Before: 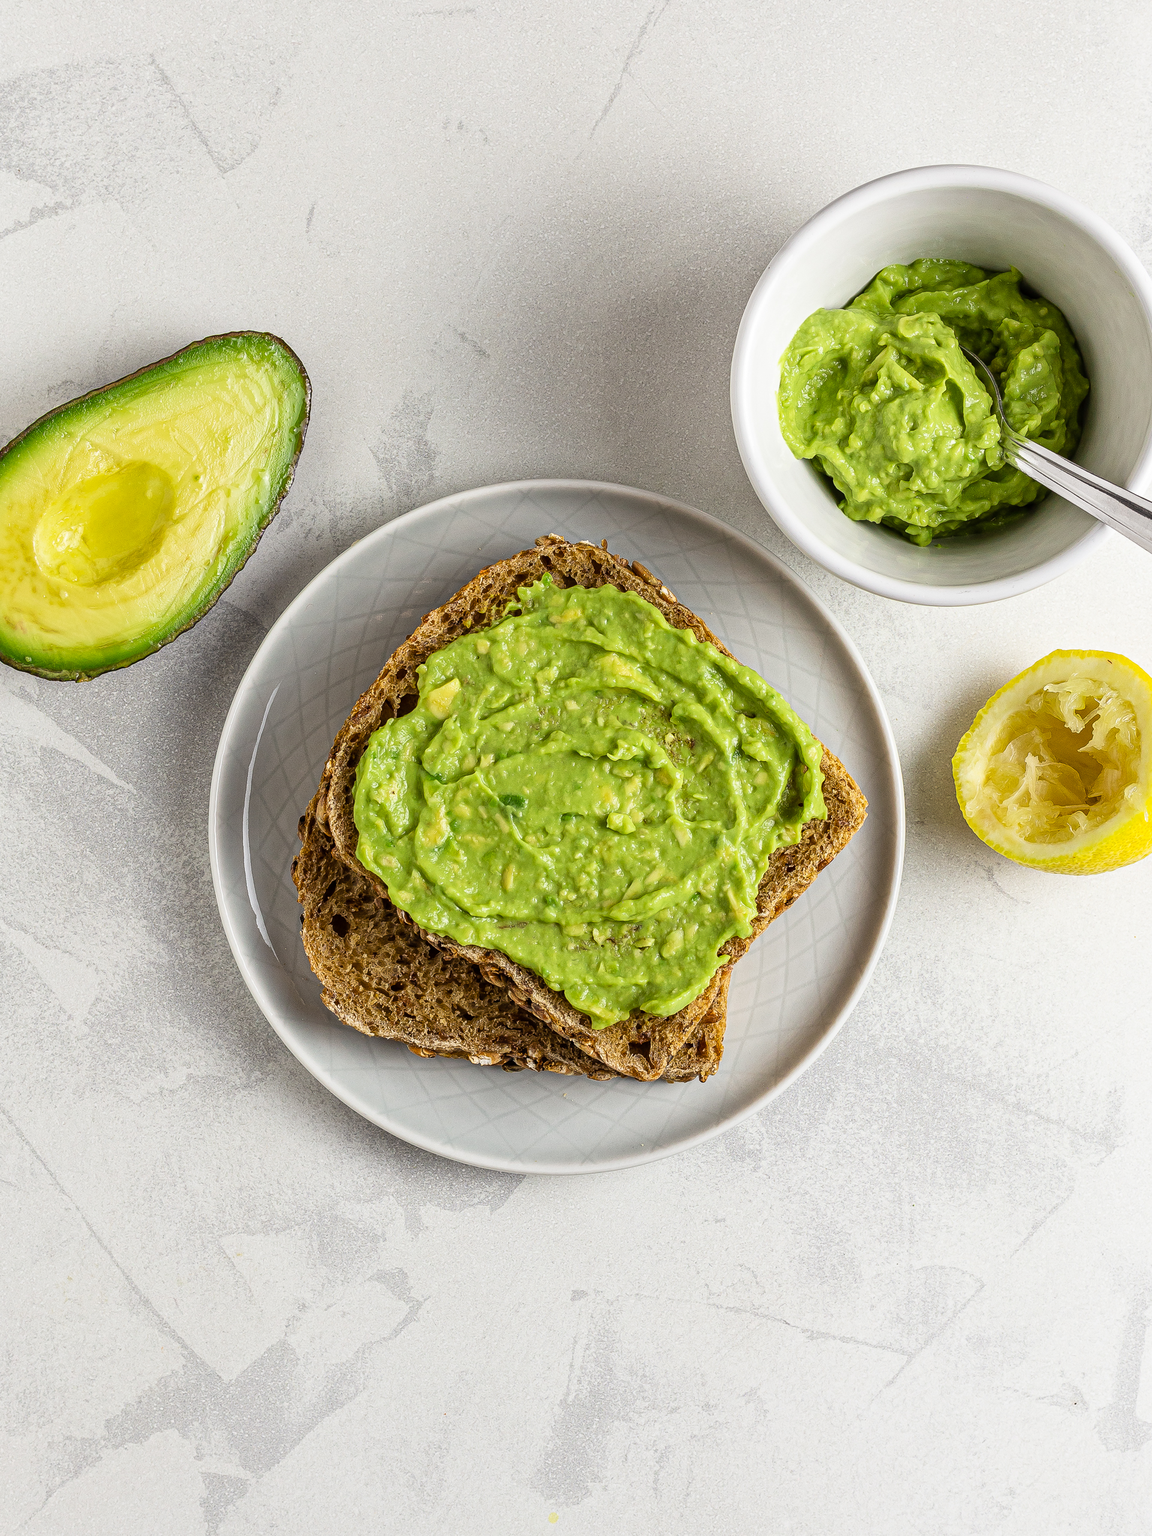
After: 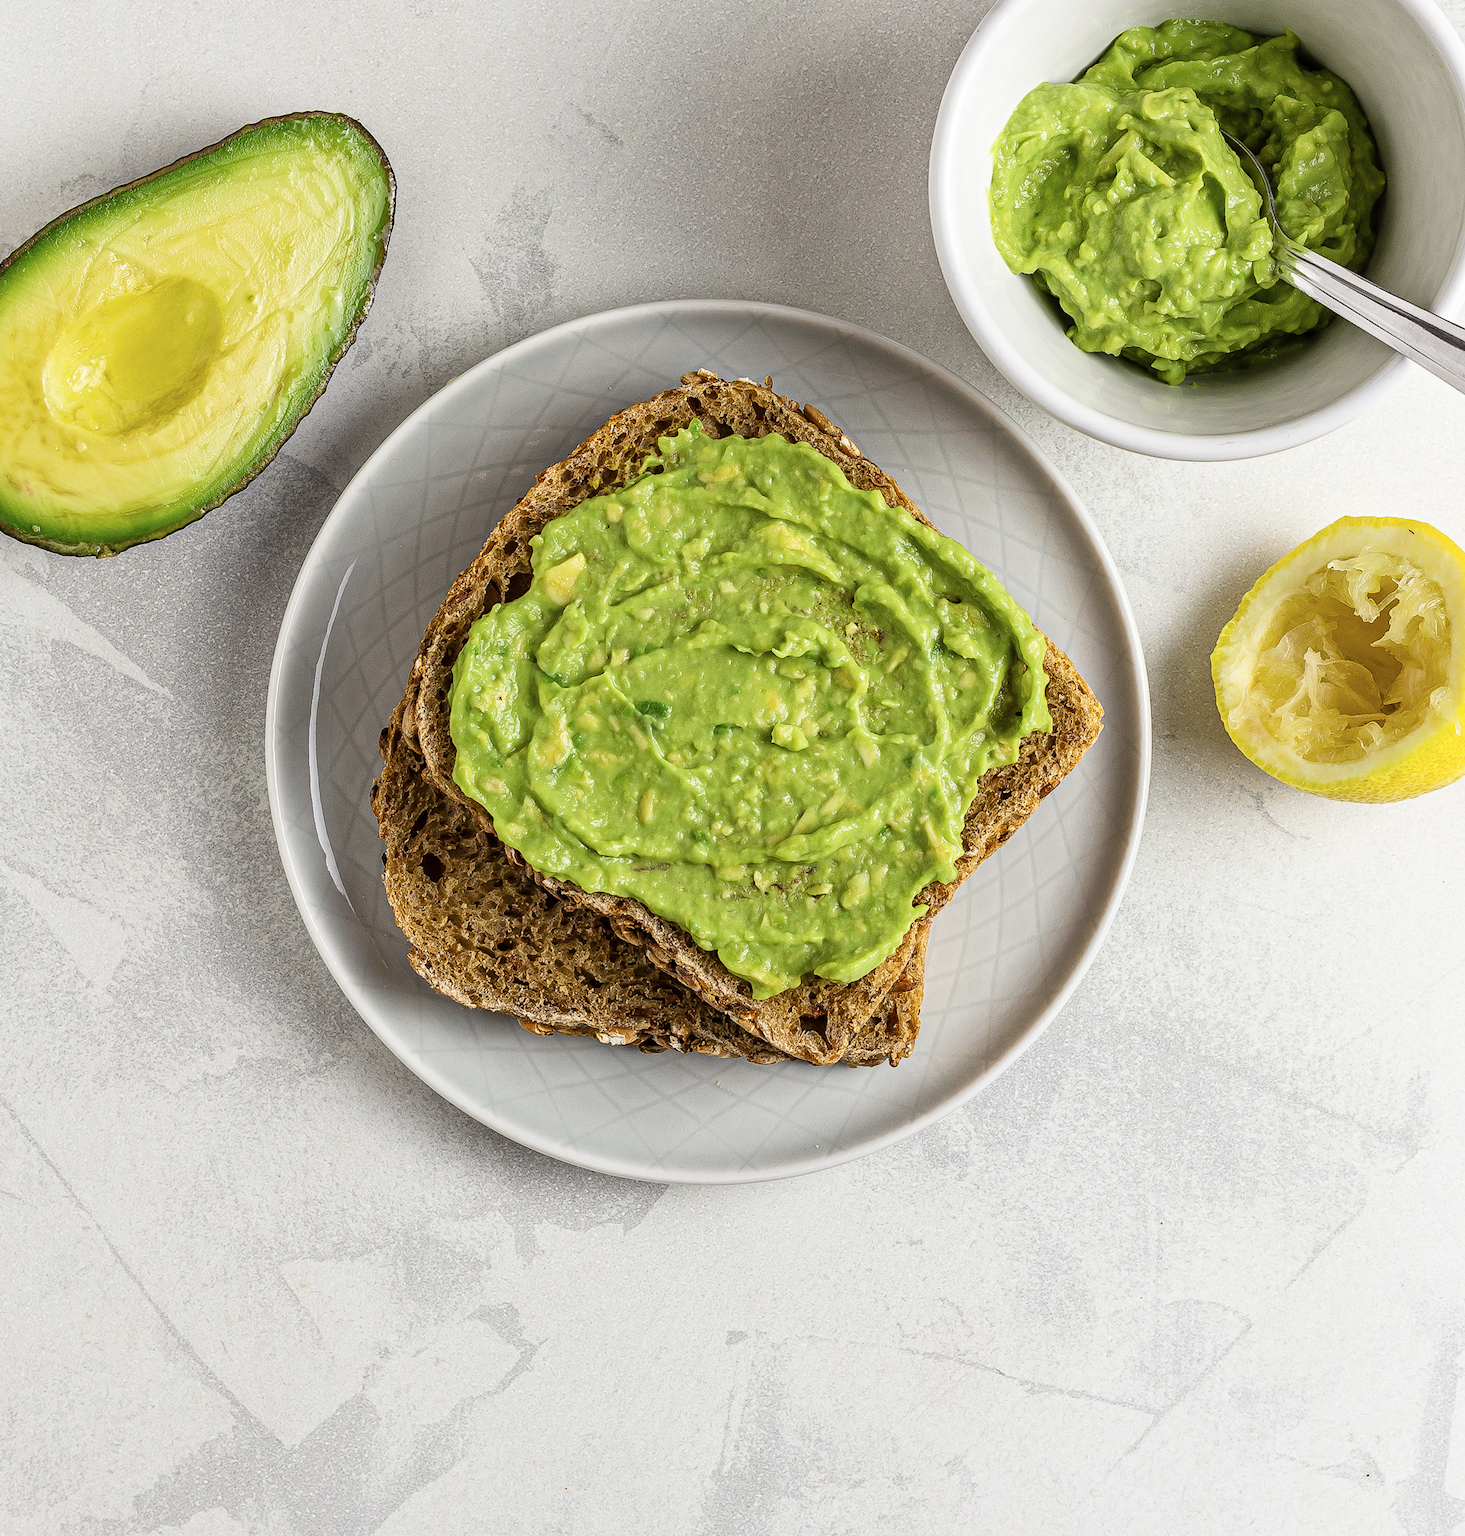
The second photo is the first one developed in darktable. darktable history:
crop and rotate: top 15.888%, bottom 5.446%
contrast brightness saturation: saturation -0.1
